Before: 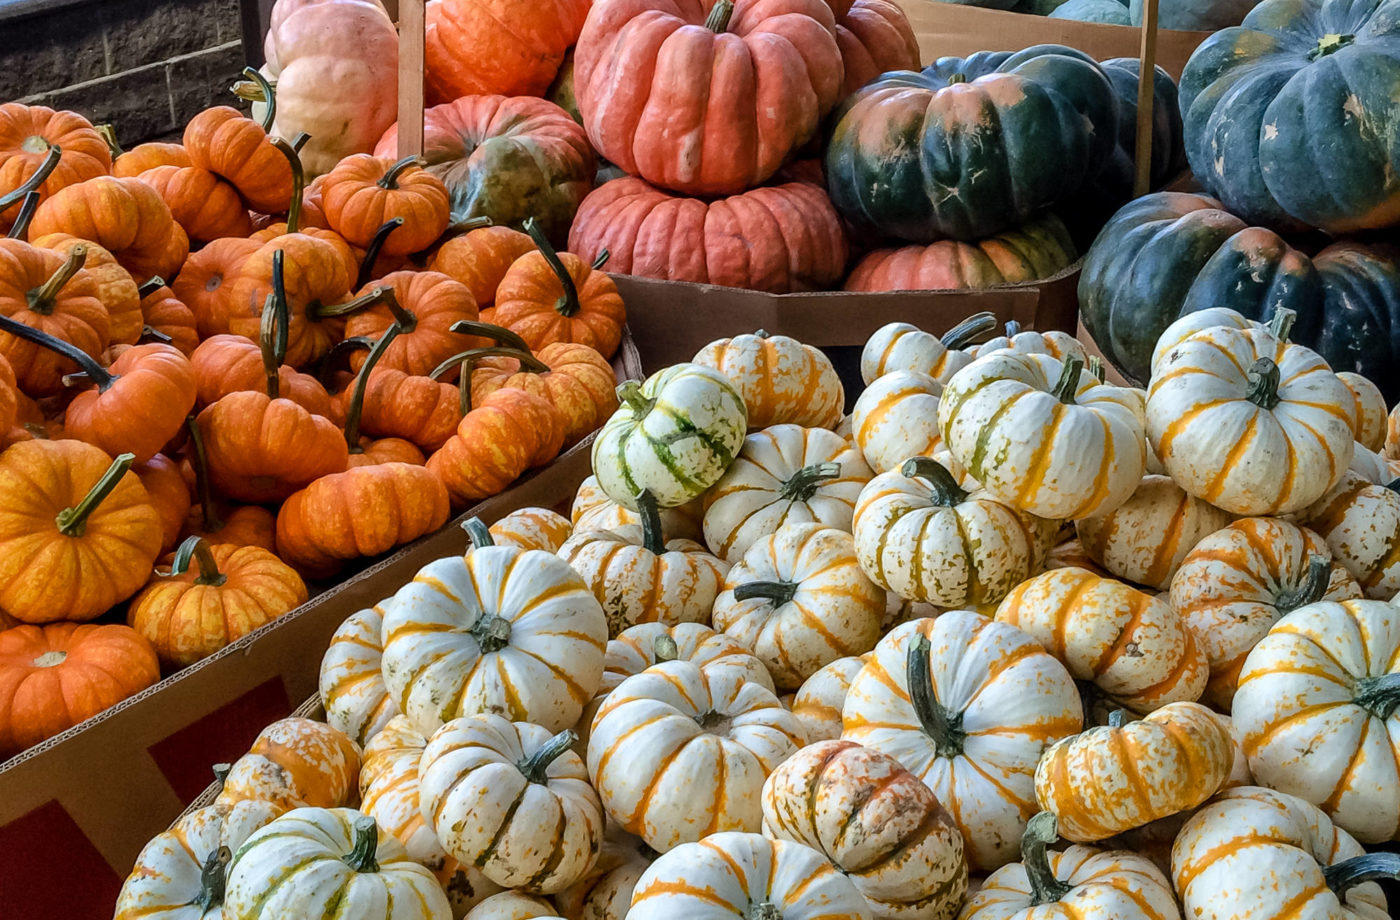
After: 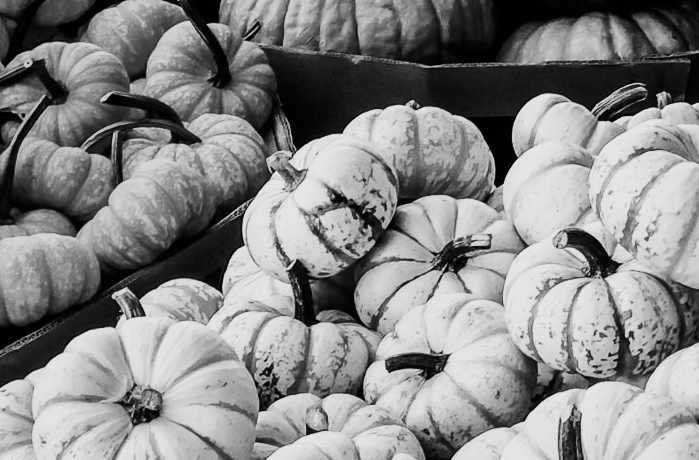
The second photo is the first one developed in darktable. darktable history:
sigmoid: contrast 1.81, skew -0.21, preserve hue 0%, red attenuation 0.1, red rotation 0.035, green attenuation 0.1, green rotation -0.017, blue attenuation 0.15, blue rotation -0.052, base primaries Rec2020
monochrome: a -74.22, b 78.2
white balance: red 1.123, blue 0.83
contrast brightness saturation: contrast 0.24, brightness 0.09
crop: left 25%, top 25%, right 25%, bottom 25%
